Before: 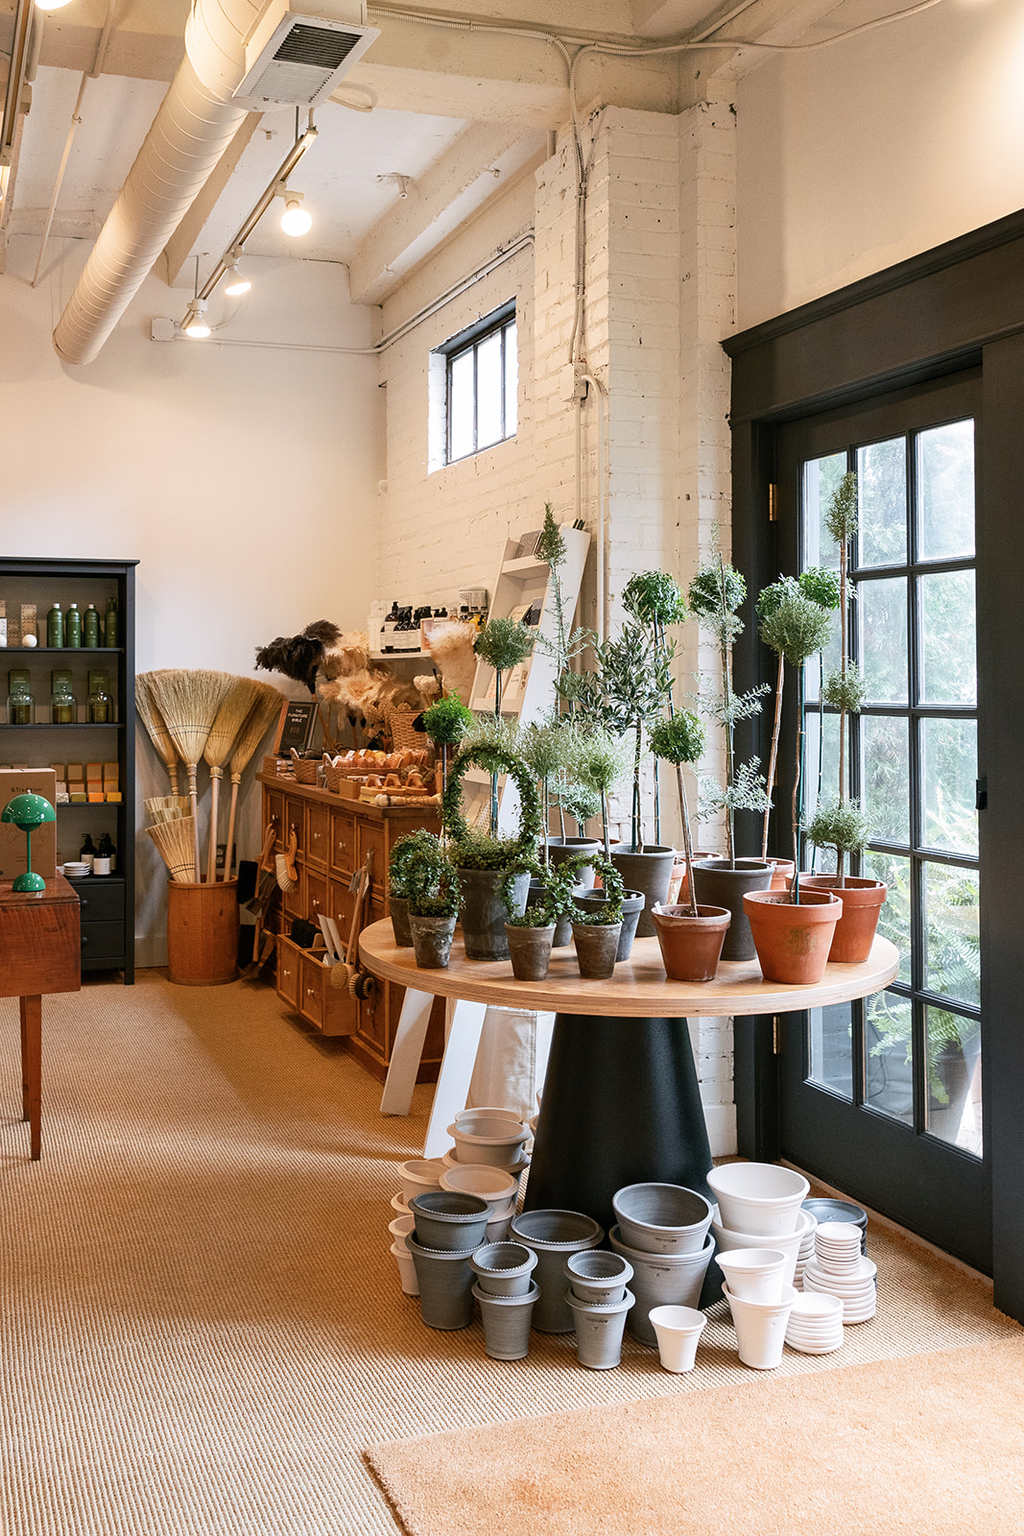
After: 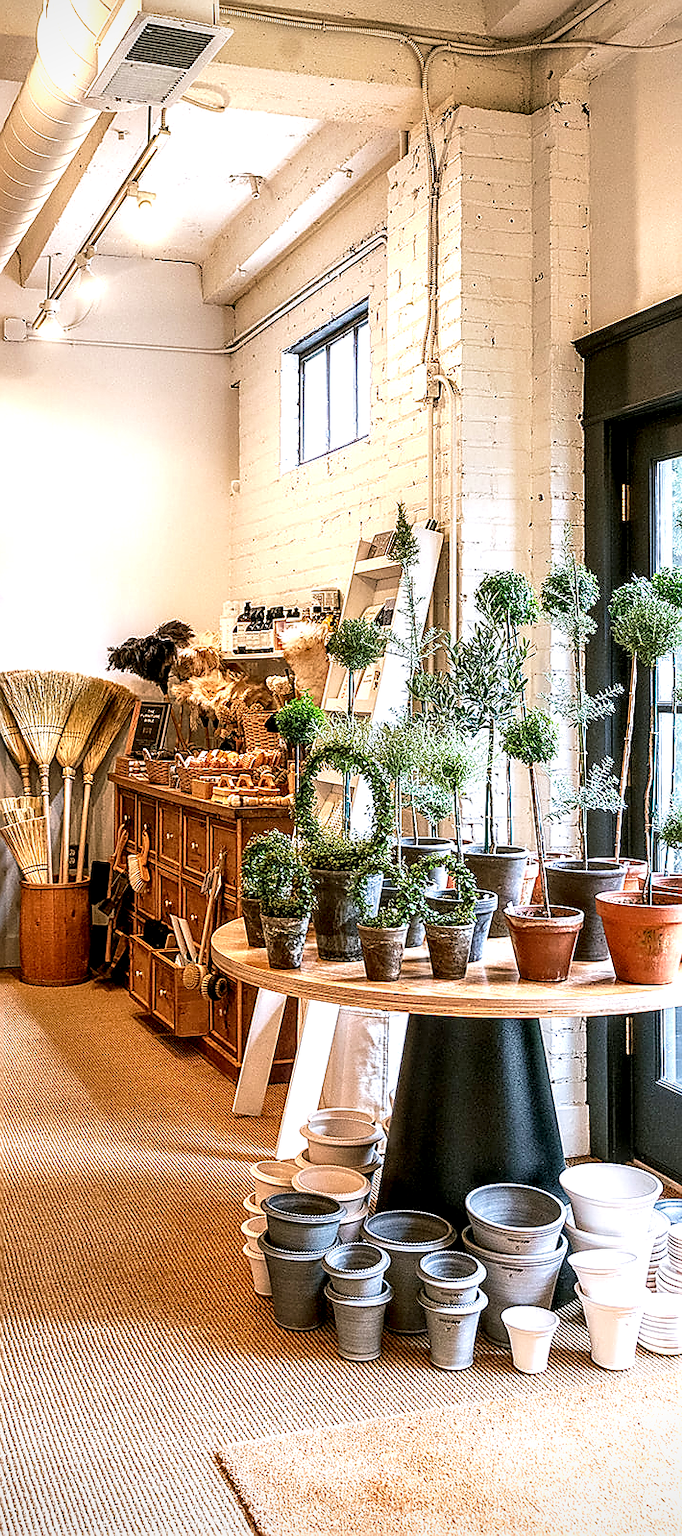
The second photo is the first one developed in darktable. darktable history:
contrast brightness saturation: contrast -0.1, brightness 0.05, saturation 0.08
crop and rotate: left 14.436%, right 18.898%
sharpen: radius 1.4, amount 1.25, threshold 0.7
vignetting: fall-off start 91.19%
velvia: on, module defaults
exposure: black level correction 0.001, exposure 0.675 EV, compensate highlight preservation false
local contrast: detail 203%
white balance: red 0.983, blue 1.036
